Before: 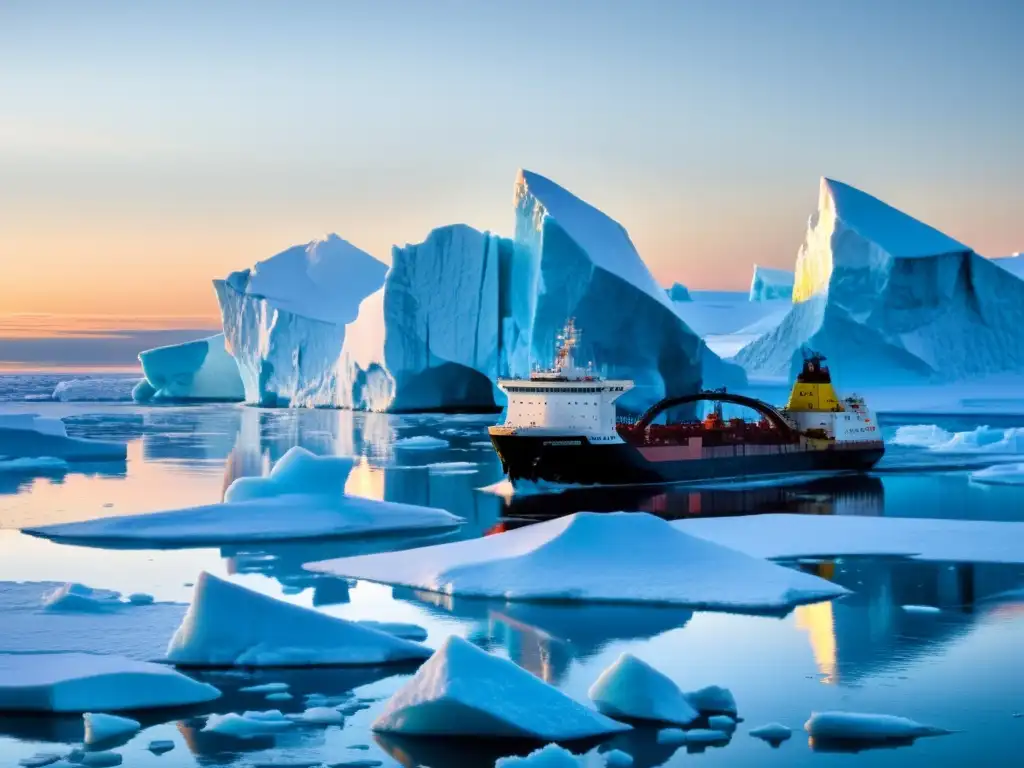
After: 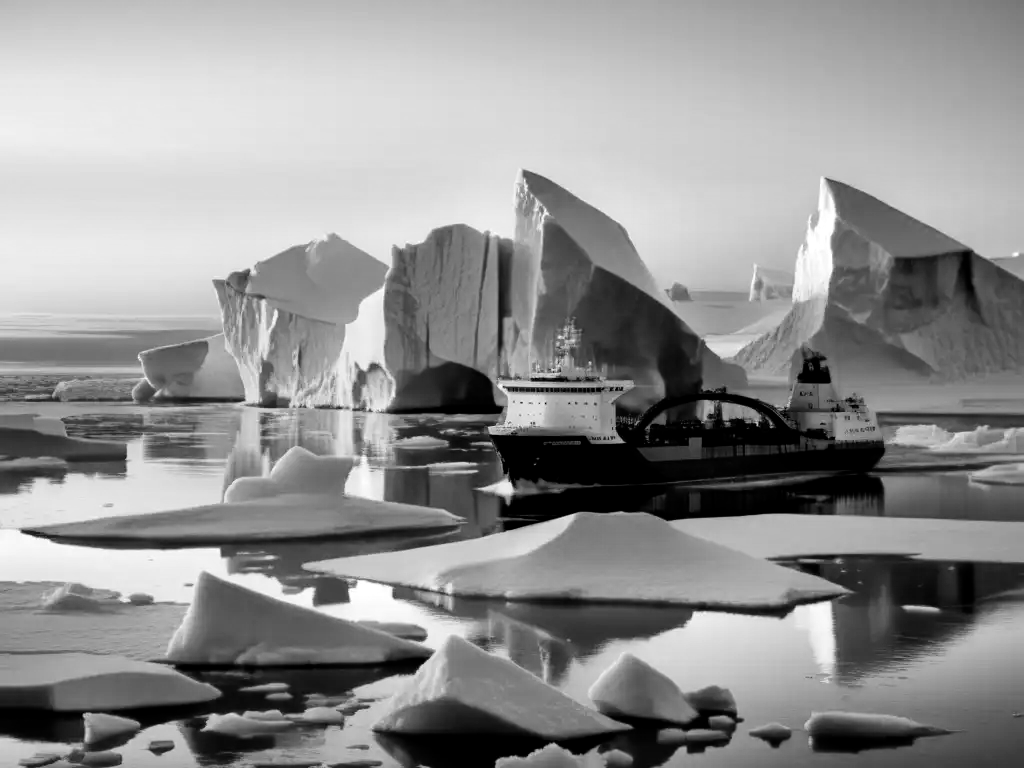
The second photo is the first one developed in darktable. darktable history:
color balance rgb: shadows lift › luminance -41.13%, shadows lift › chroma 14.13%, shadows lift › hue 260°, power › luminance -3.76%, power › chroma 0.56%, power › hue 40.37°, highlights gain › luminance 16.81%, highlights gain › chroma 2.94%, highlights gain › hue 260°, global offset › luminance -0.29%, global offset › chroma 0.31%, global offset › hue 260°, perceptual saturation grading › global saturation 20%, perceptual saturation grading › highlights -13.92%, perceptual saturation grading › shadows 50%
monochrome: a 32, b 64, size 2.3
